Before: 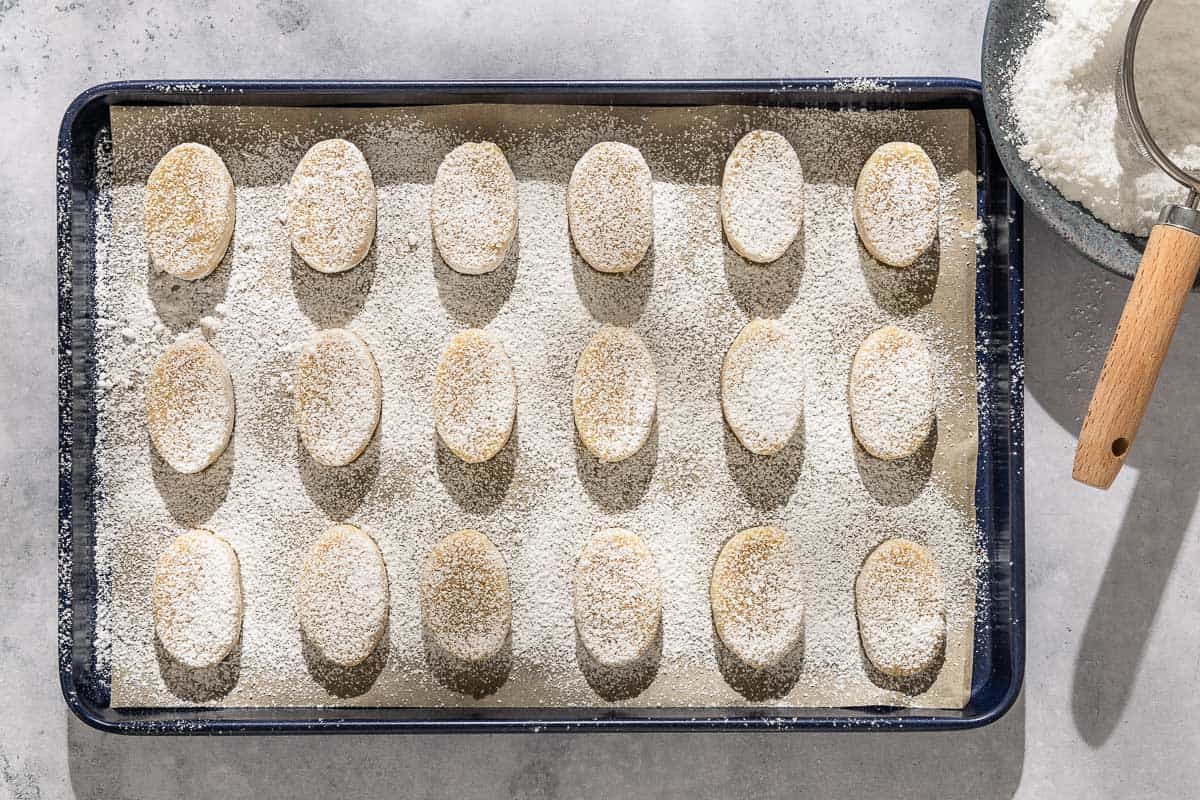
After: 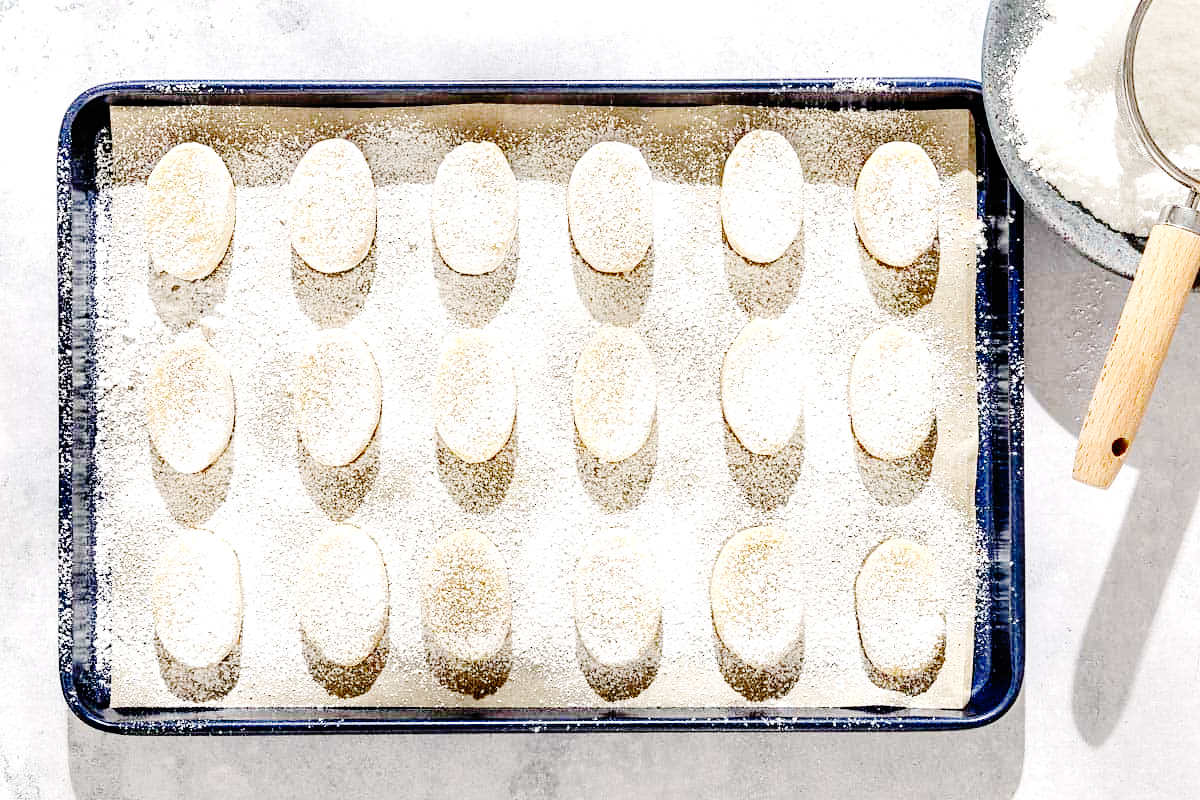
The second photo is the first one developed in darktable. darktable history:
base curve: curves: ch0 [(0, 0) (0.036, 0.01) (0.123, 0.254) (0.258, 0.504) (0.507, 0.748) (1, 1)], preserve colors none
contrast equalizer: y [[0.5 ×6], [0.5 ×6], [0.5, 0.5, 0.501, 0.545, 0.707, 0.863], [0 ×6], [0 ×6]]
exposure: black level correction 0, exposure 0.7 EV, compensate exposure bias true, compensate highlight preservation false
